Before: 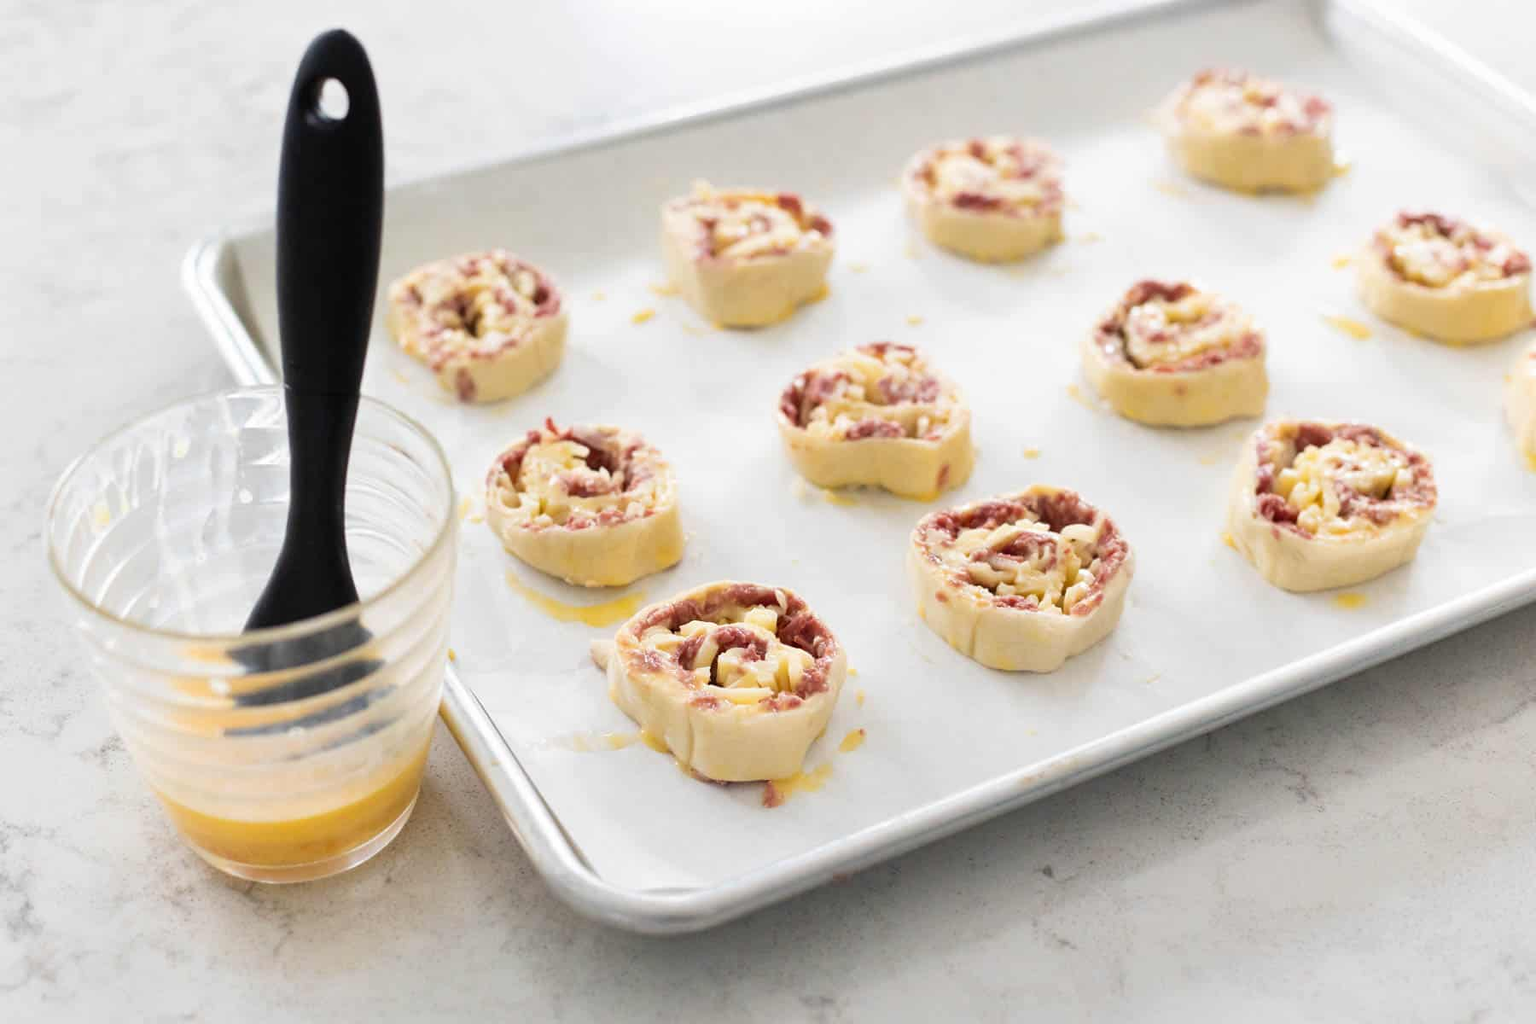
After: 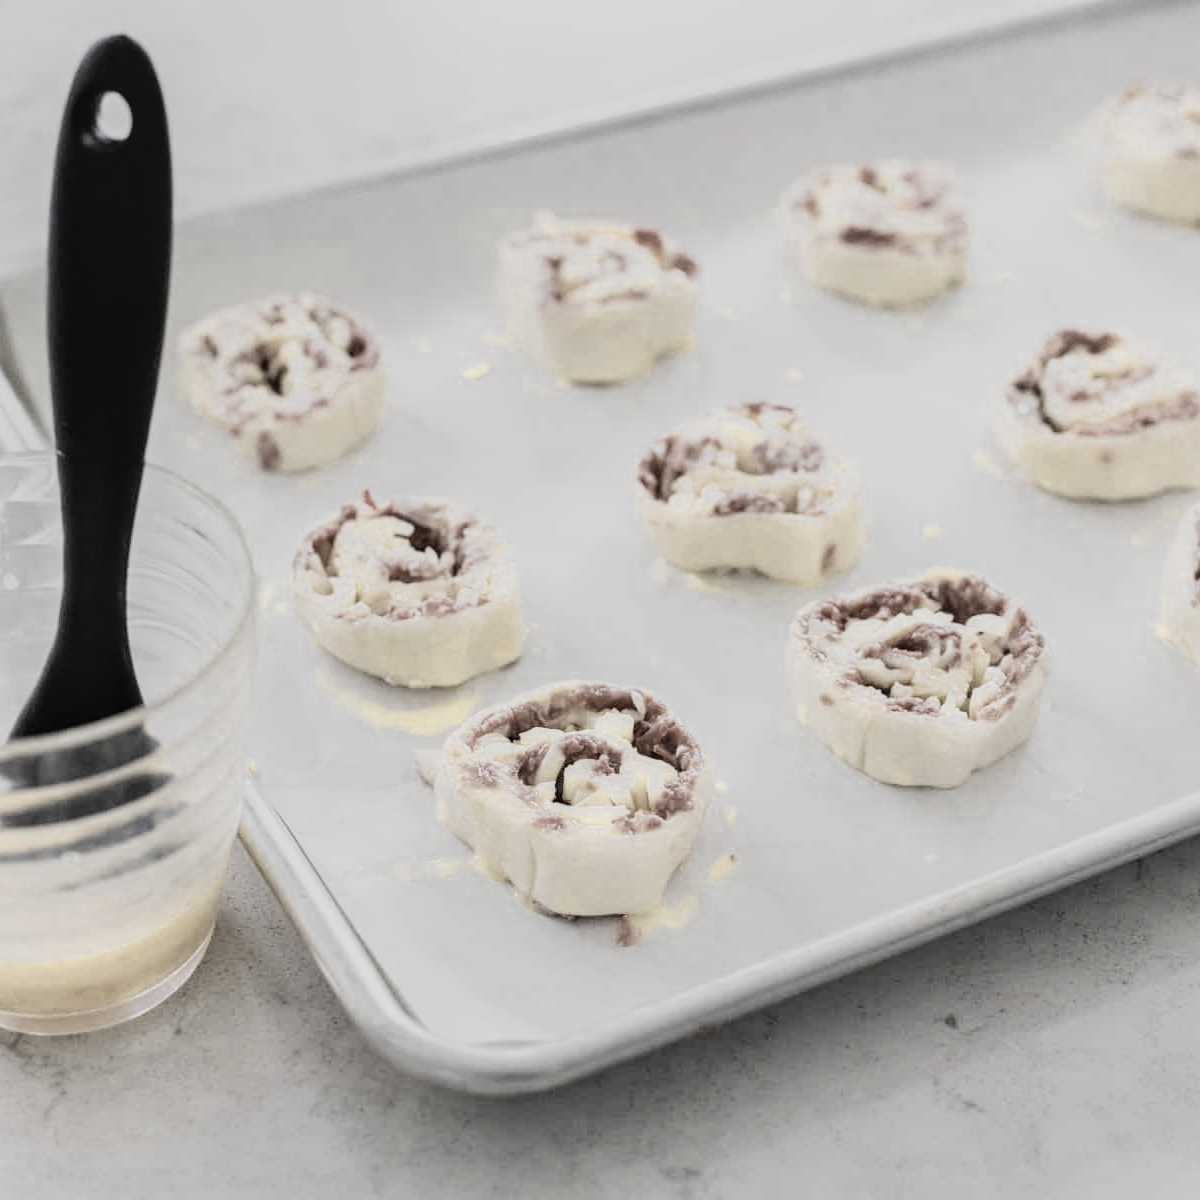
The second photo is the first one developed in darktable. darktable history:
crop: left 15.428%, right 17.898%
color zones: curves: ch0 [(0.25, 0.667) (0.758, 0.368)]; ch1 [(0.215, 0.245) (0.761, 0.373)]; ch2 [(0.247, 0.554) (0.761, 0.436)]
filmic rgb: black relative exposure -7.65 EV, white relative exposure 4.56 EV, threshold 5.95 EV, hardness 3.61, add noise in highlights 0.001, color science v3 (2019), use custom middle-gray values true, contrast in highlights soft, enable highlight reconstruction true
contrast brightness saturation: contrast 0.103, saturation -0.352
local contrast: on, module defaults
